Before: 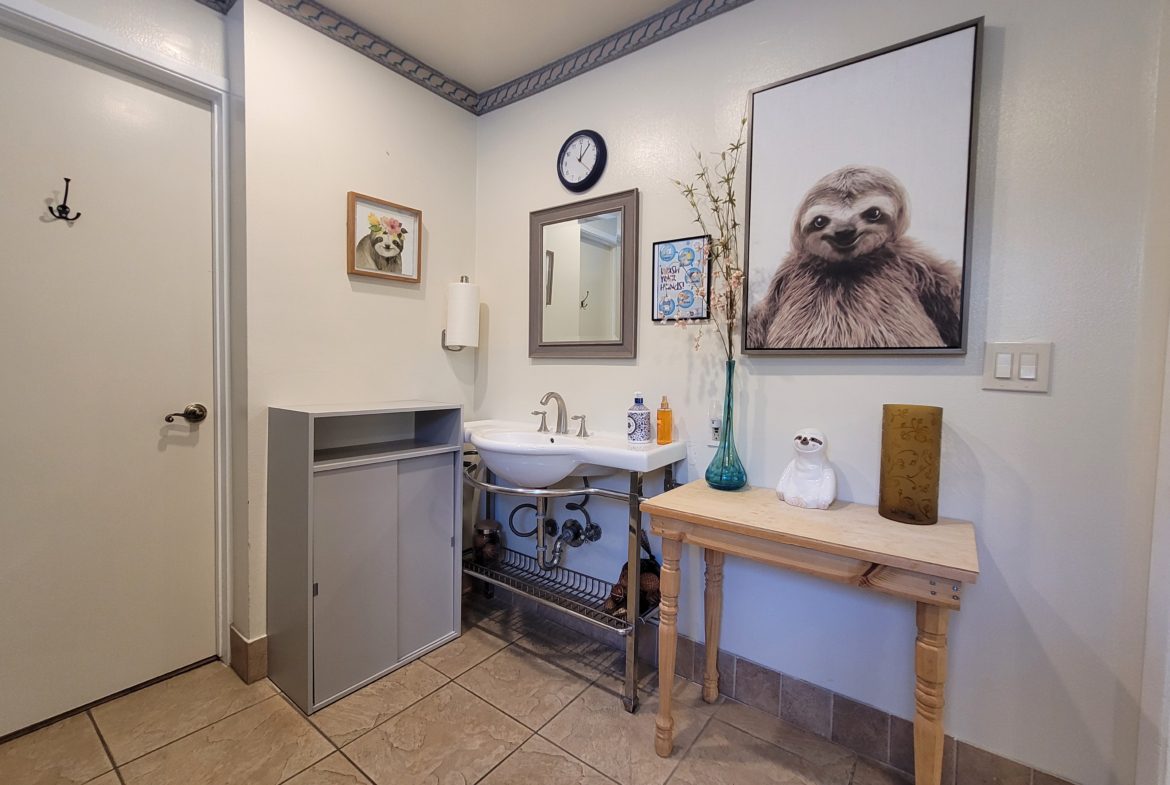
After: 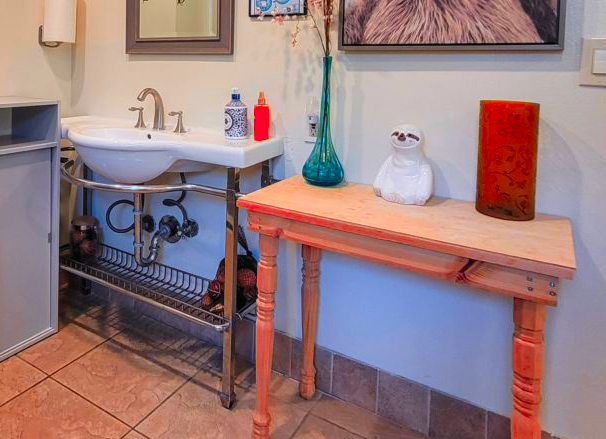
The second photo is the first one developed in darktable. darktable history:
crop: left 34.479%, top 38.822%, right 13.718%, bottom 5.172%
color zones: curves: ch1 [(0.24, 0.634) (0.75, 0.5)]; ch2 [(0.253, 0.437) (0.745, 0.491)], mix 102.12%
color balance rgb: perceptual saturation grading › global saturation 30%, global vibrance 20%
local contrast: detail 130%
shadows and highlights: low approximation 0.01, soften with gaussian
contrast brightness saturation: contrast -0.1, brightness 0.05, saturation 0.08
